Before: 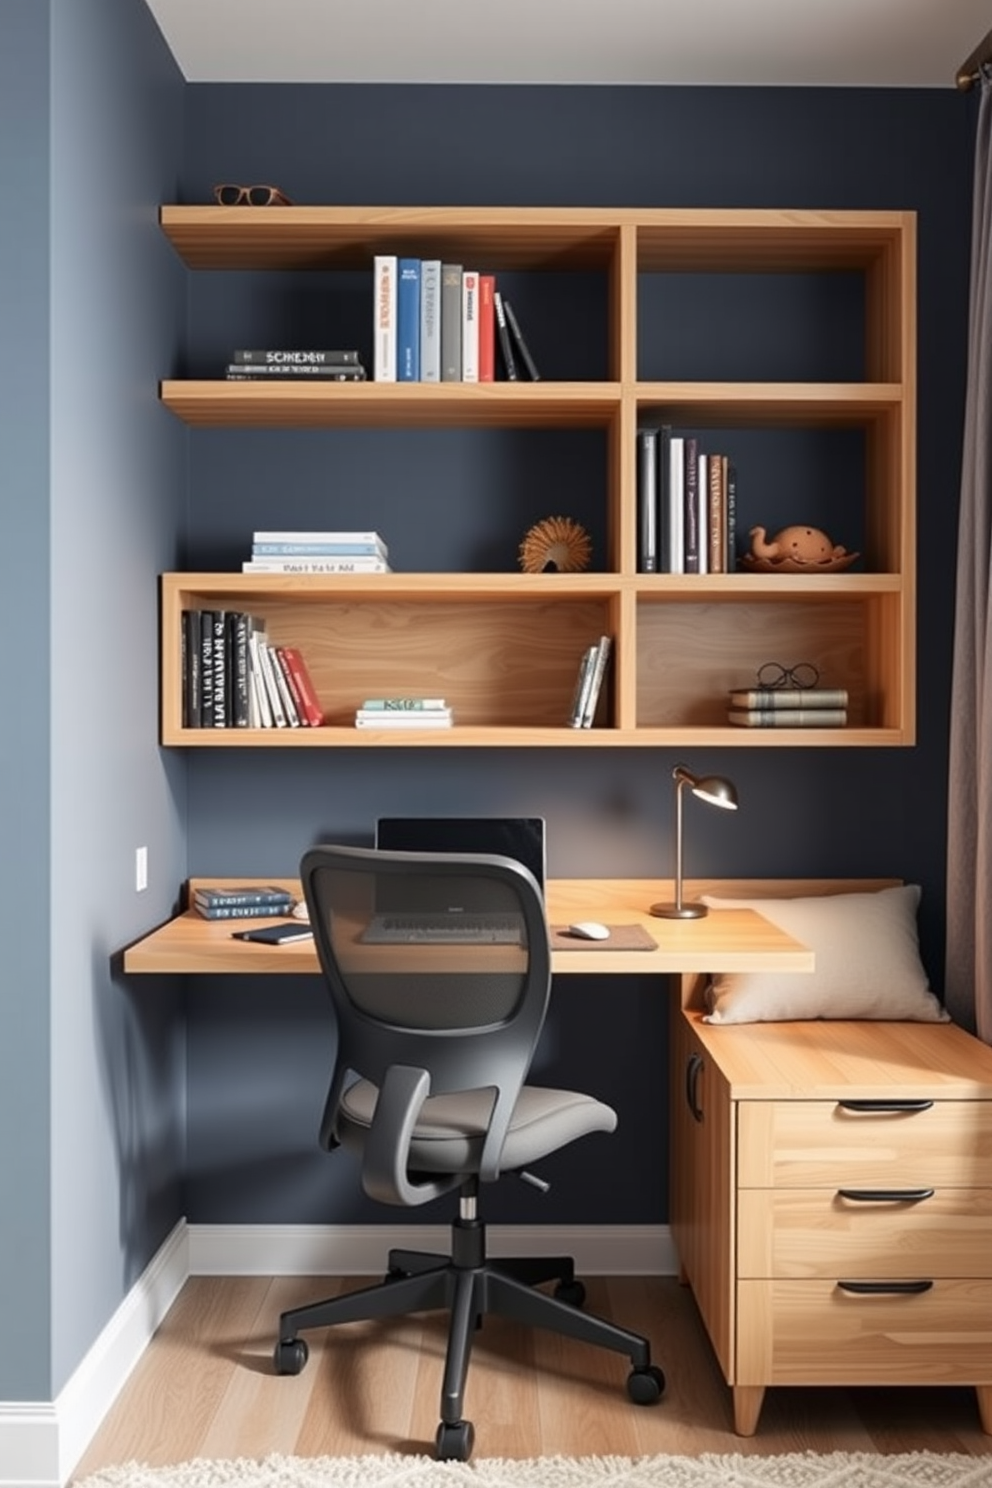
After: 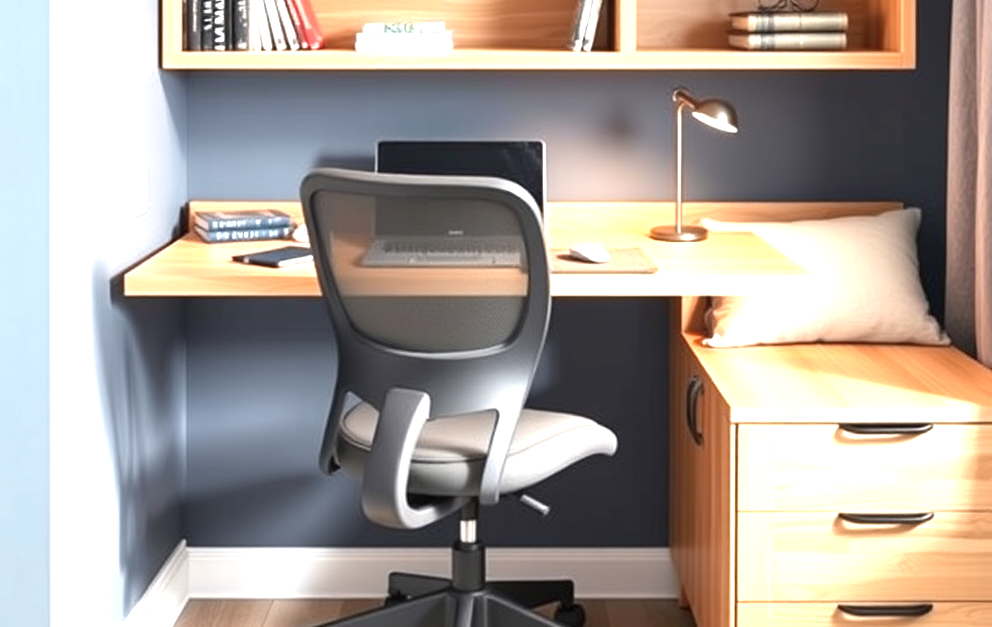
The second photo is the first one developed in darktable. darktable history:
exposure: black level correction 0, exposure 1.379 EV, compensate exposure bias true, compensate highlight preservation false
crop: top 45.551%, bottom 12.262%
